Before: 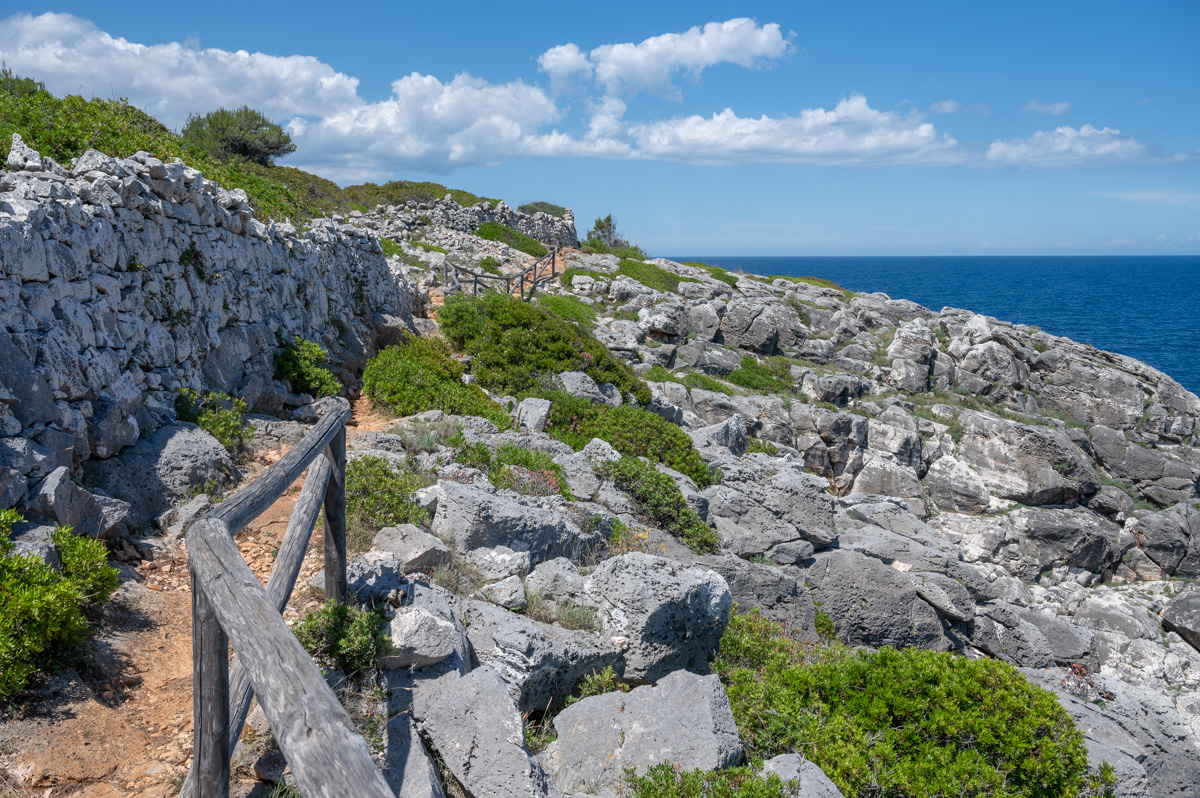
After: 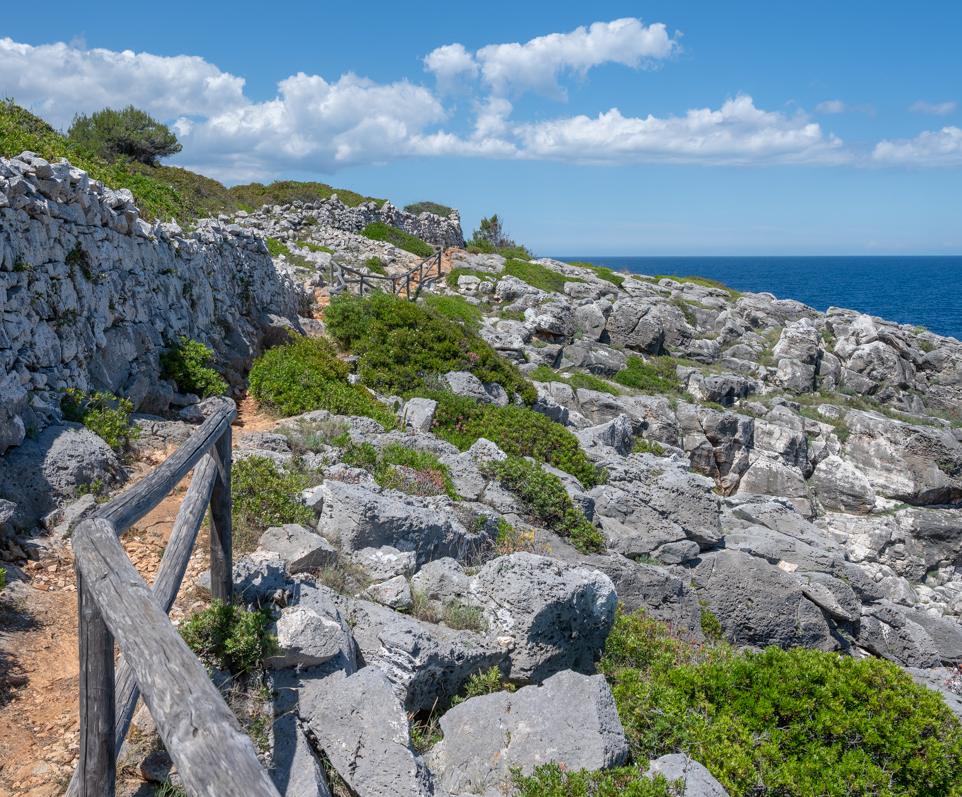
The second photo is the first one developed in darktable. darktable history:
crop and rotate: left 9.565%, right 10.229%
